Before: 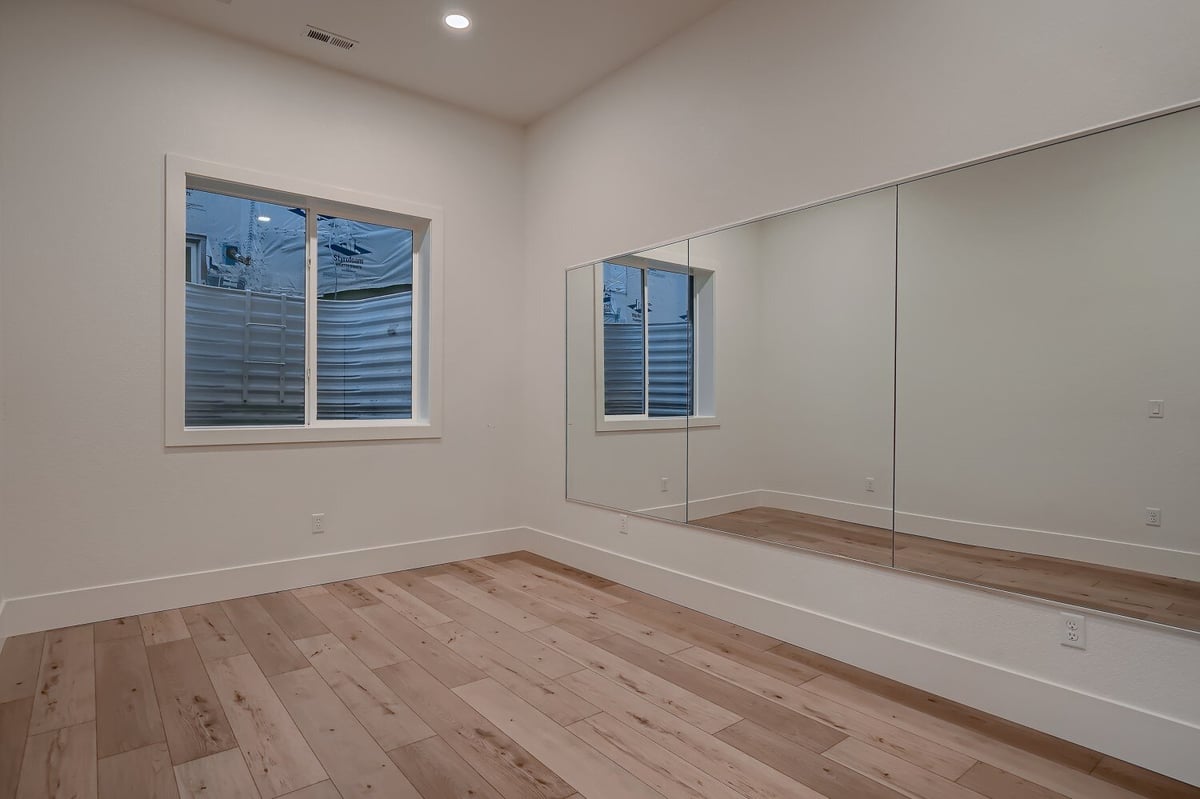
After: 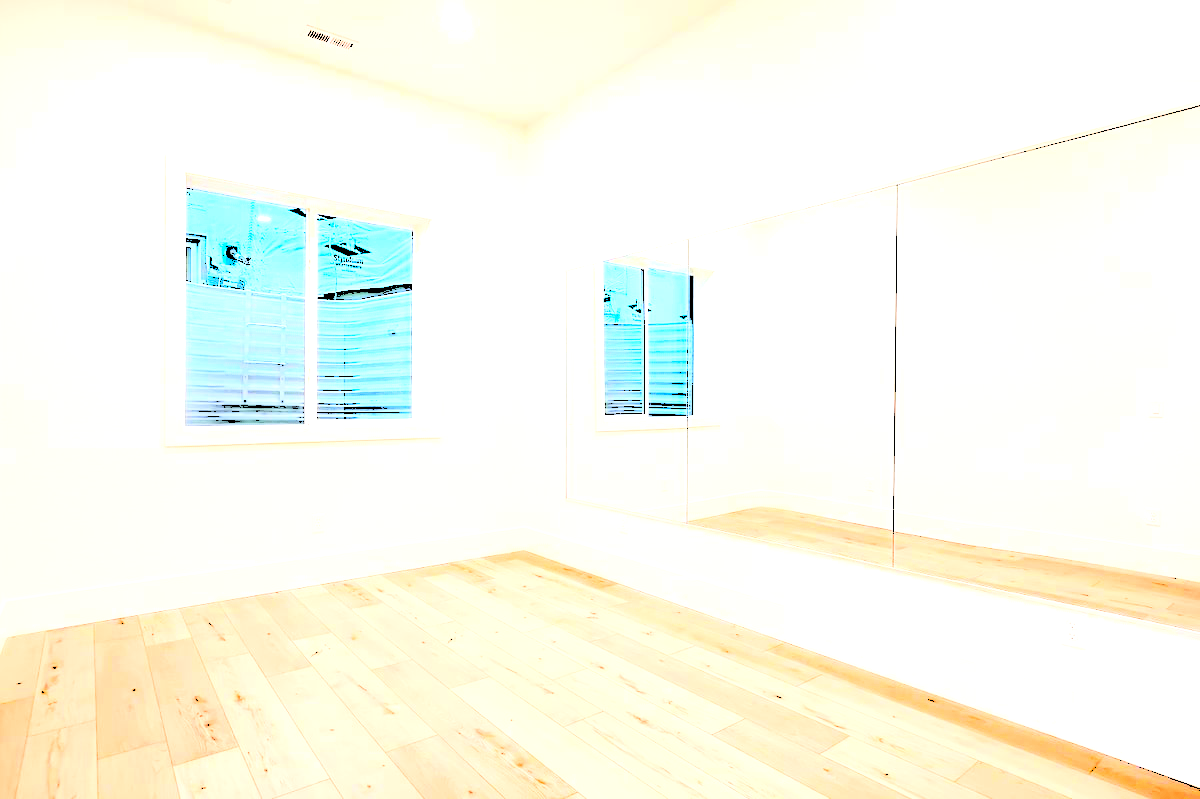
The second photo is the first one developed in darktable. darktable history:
exposure: black level correction 0, exposure 0.499 EV, compensate exposure bias true, compensate highlight preservation false
color balance rgb: linear chroma grading › global chroma 24.599%, perceptual saturation grading › global saturation 0.416%
levels: levels [0.246, 0.256, 0.506]
